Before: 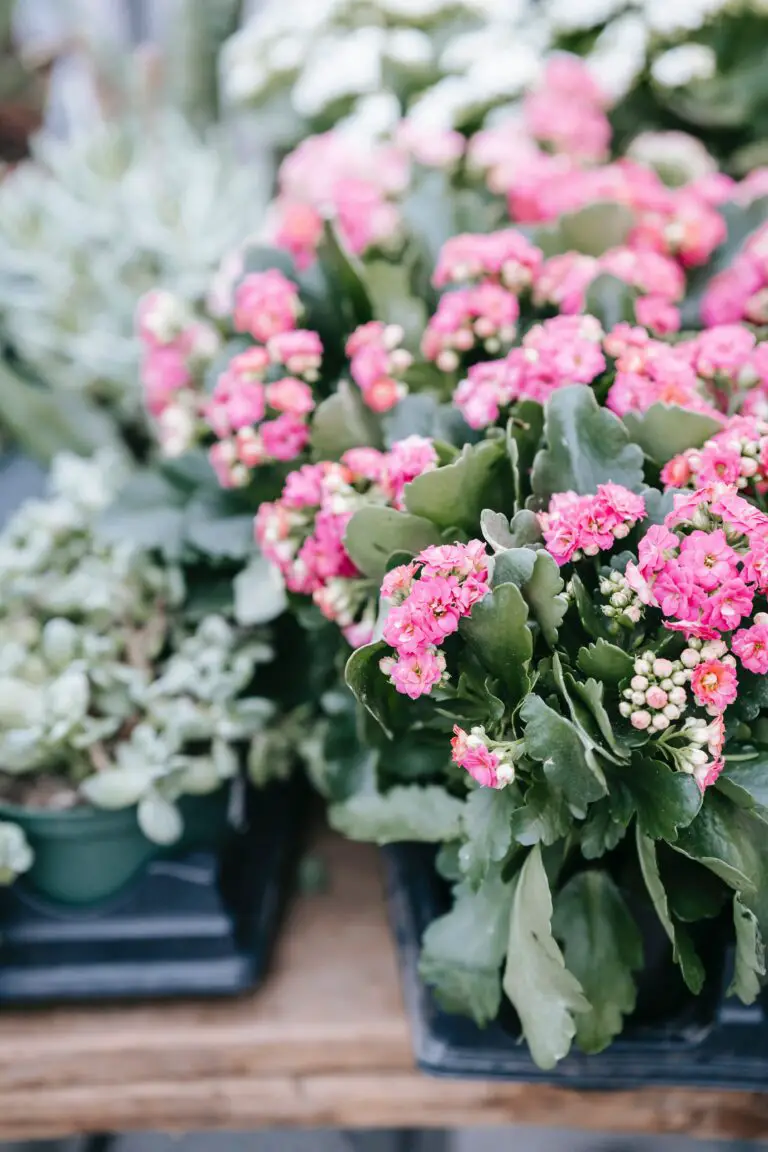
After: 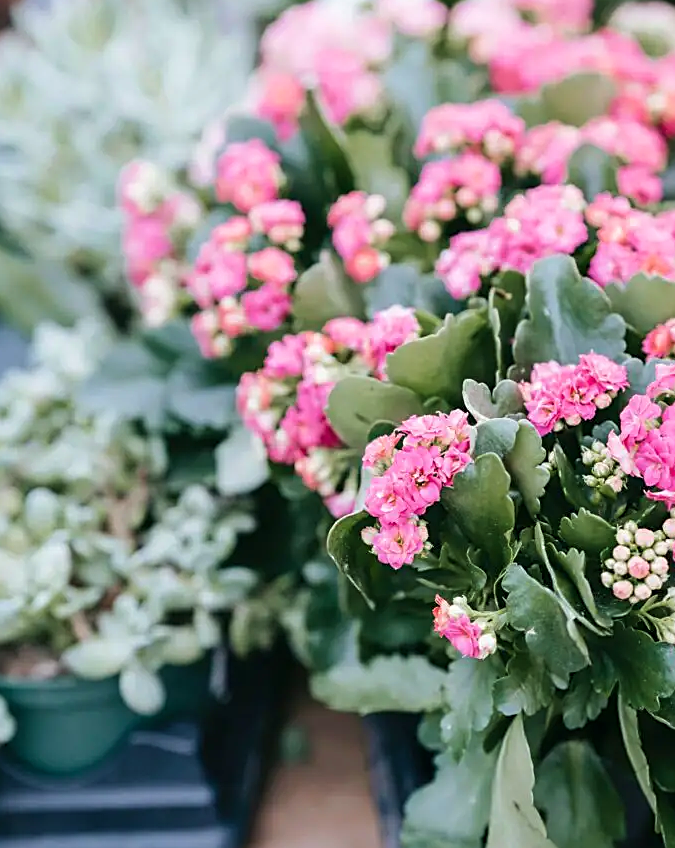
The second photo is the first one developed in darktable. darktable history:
crop and rotate: left 2.425%, top 11.305%, right 9.6%, bottom 15.08%
sharpen: on, module defaults
color balance rgb: on, module defaults
velvia: on, module defaults
